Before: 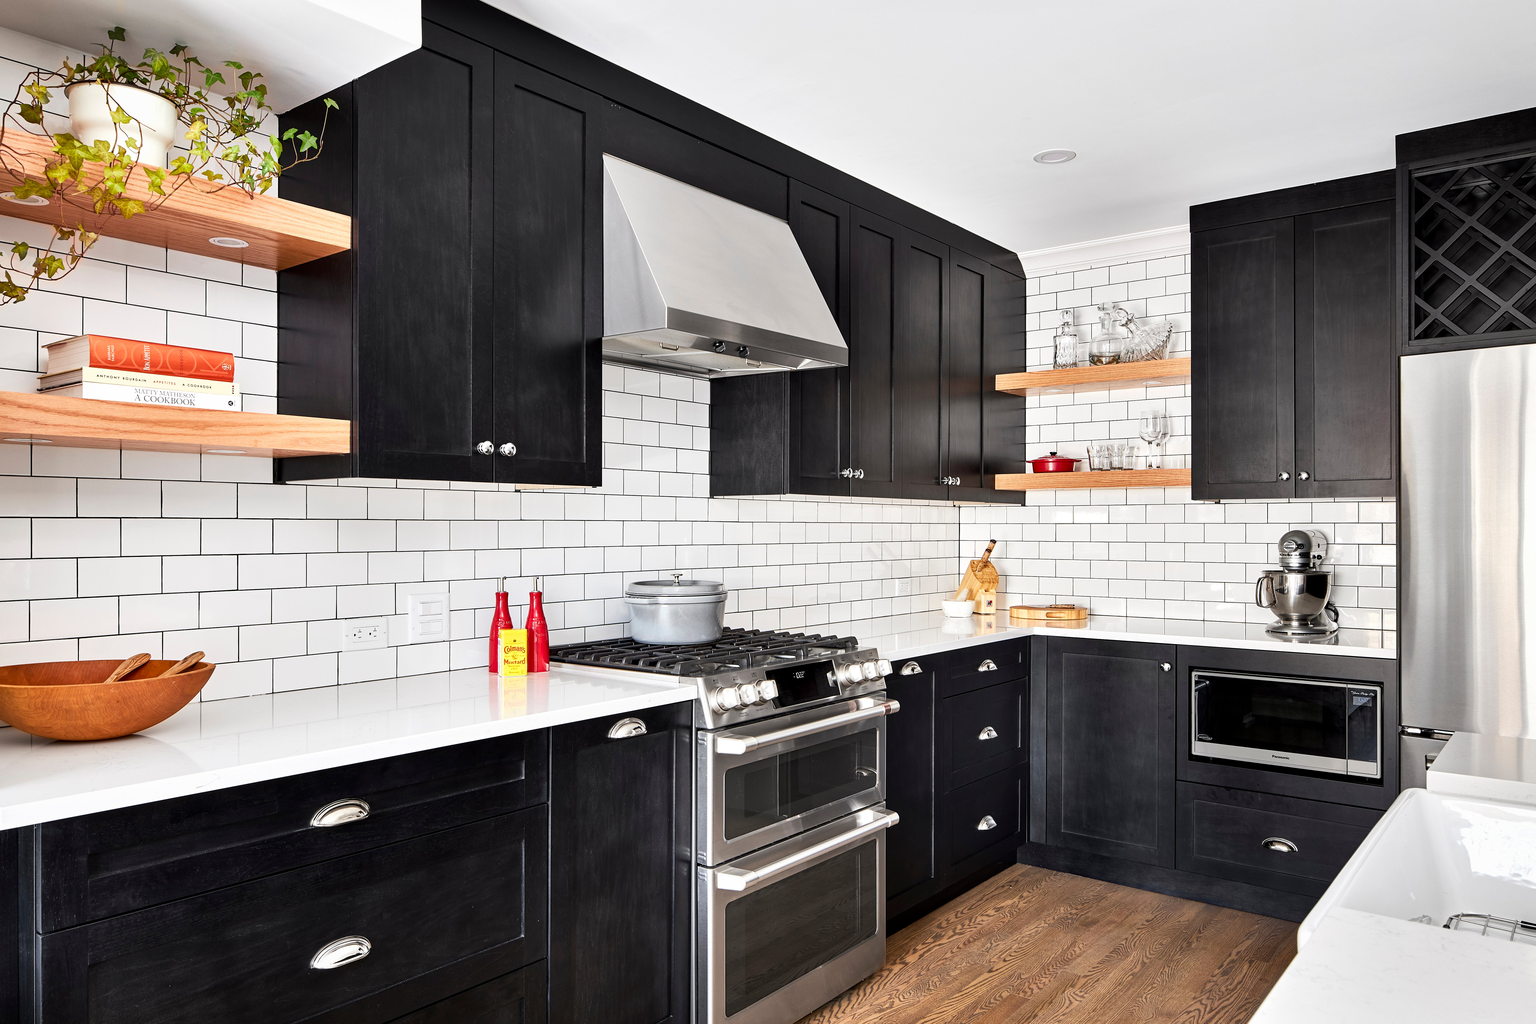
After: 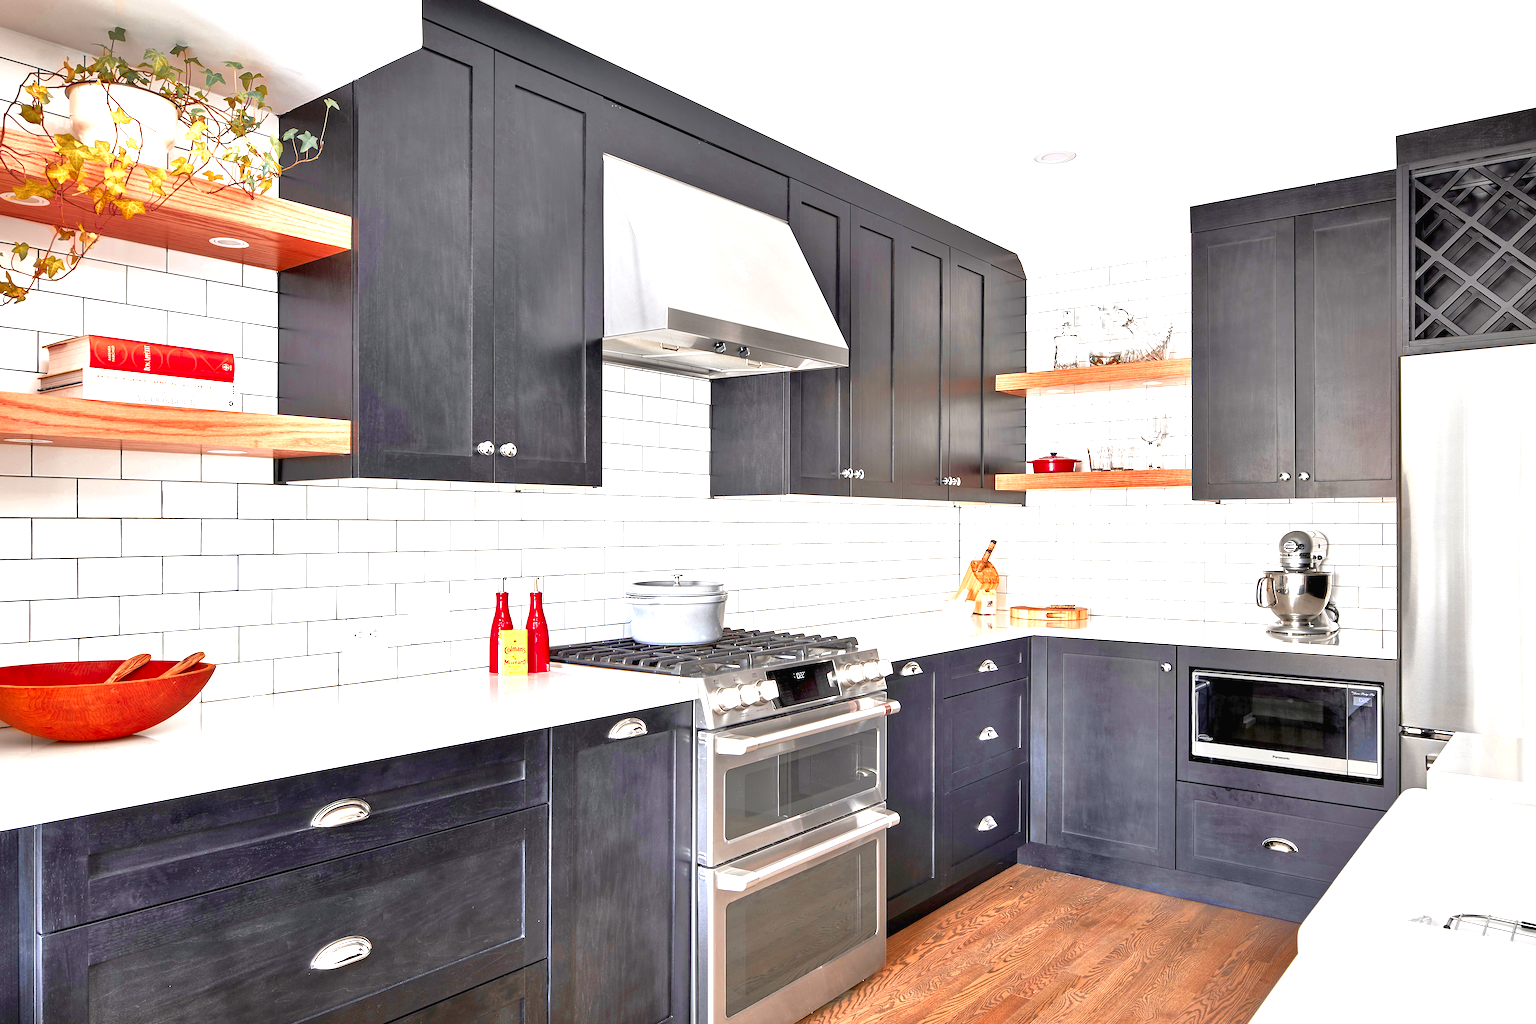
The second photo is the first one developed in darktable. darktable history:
color zones: curves: ch0 [(0, 0.363) (0.128, 0.373) (0.25, 0.5) (0.402, 0.407) (0.521, 0.525) (0.63, 0.559) (0.729, 0.662) (0.867, 0.471)]; ch1 [(0, 0.515) (0.136, 0.618) (0.25, 0.5) (0.378, 0) (0.516, 0) (0.622, 0.593) (0.737, 0.819) (0.87, 0.593)]; ch2 [(0, 0.529) (0.128, 0.471) (0.282, 0.451) (0.386, 0.662) (0.516, 0.525) (0.633, 0.554) (0.75, 0.62) (0.875, 0.441)]
exposure: black level correction 0, exposure 0.947 EV, compensate highlight preservation false
tone equalizer: -8 EV 2 EV, -7 EV 1.98 EV, -6 EV 2 EV, -5 EV 1.96 EV, -4 EV 1.96 EV, -3 EV 1.47 EV, -2 EV 0.974 EV, -1 EV 0.483 EV
